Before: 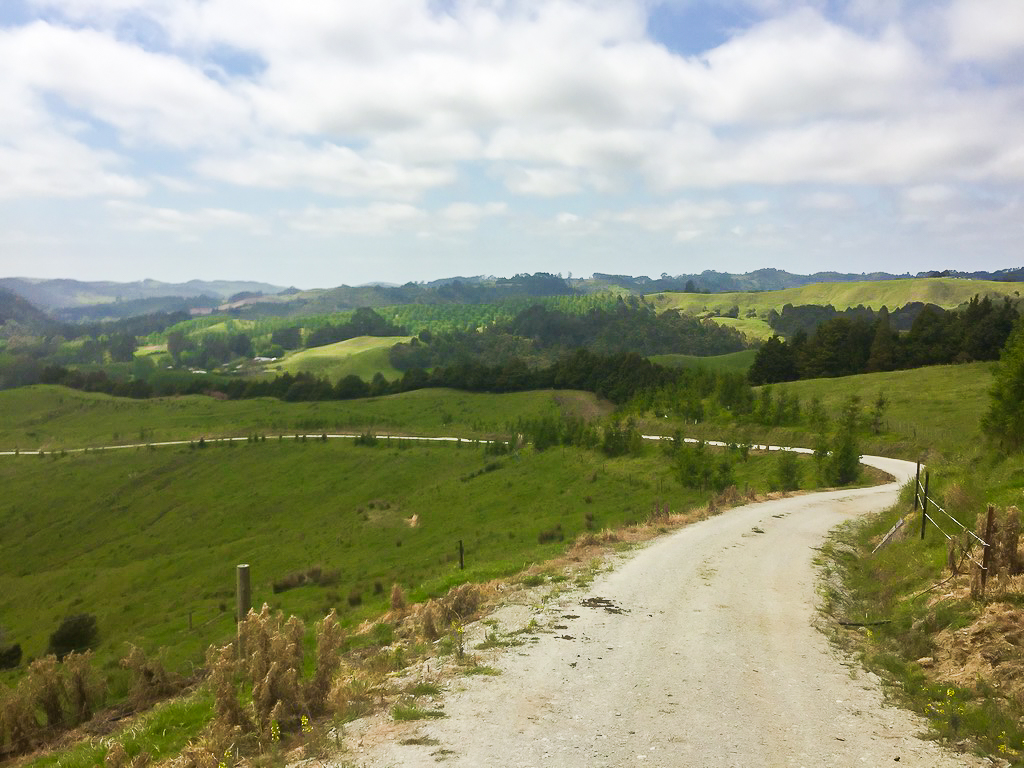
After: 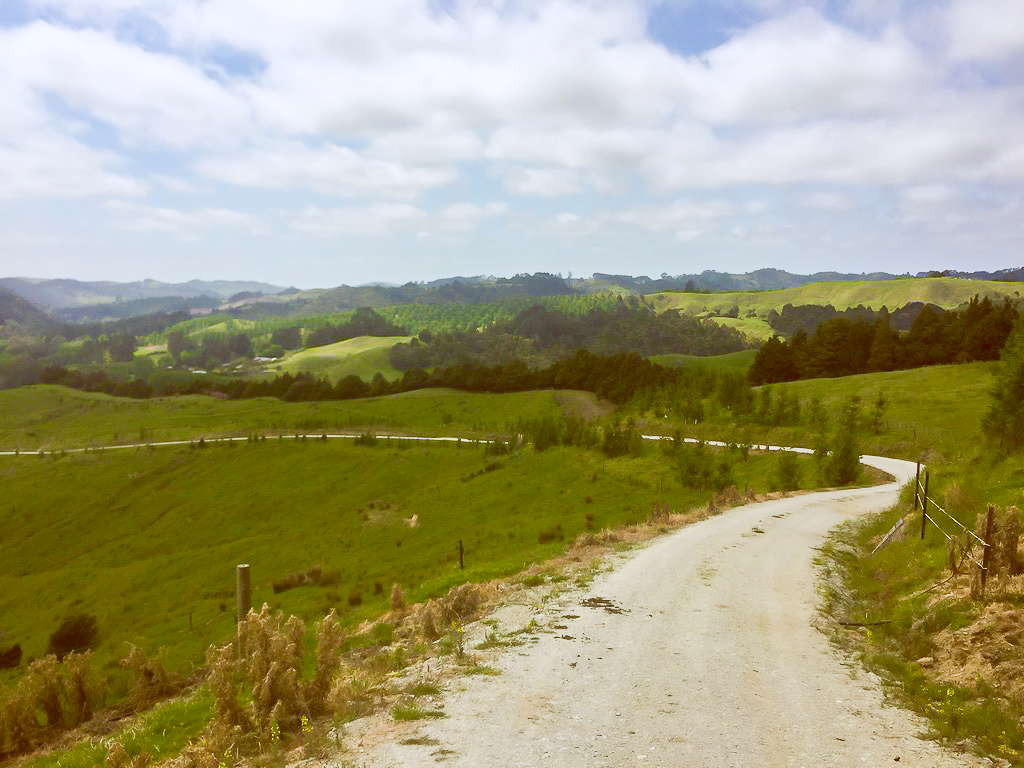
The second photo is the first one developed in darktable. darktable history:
tone equalizer: on, module defaults
color balance: lift [1, 1.011, 0.999, 0.989], gamma [1.109, 1.045, 1.039, 0.955], gain [0.917, 0.936, 0.952, 1.064], contrast 2.32%, contrast fulcrum 19%, output saturation 101%
